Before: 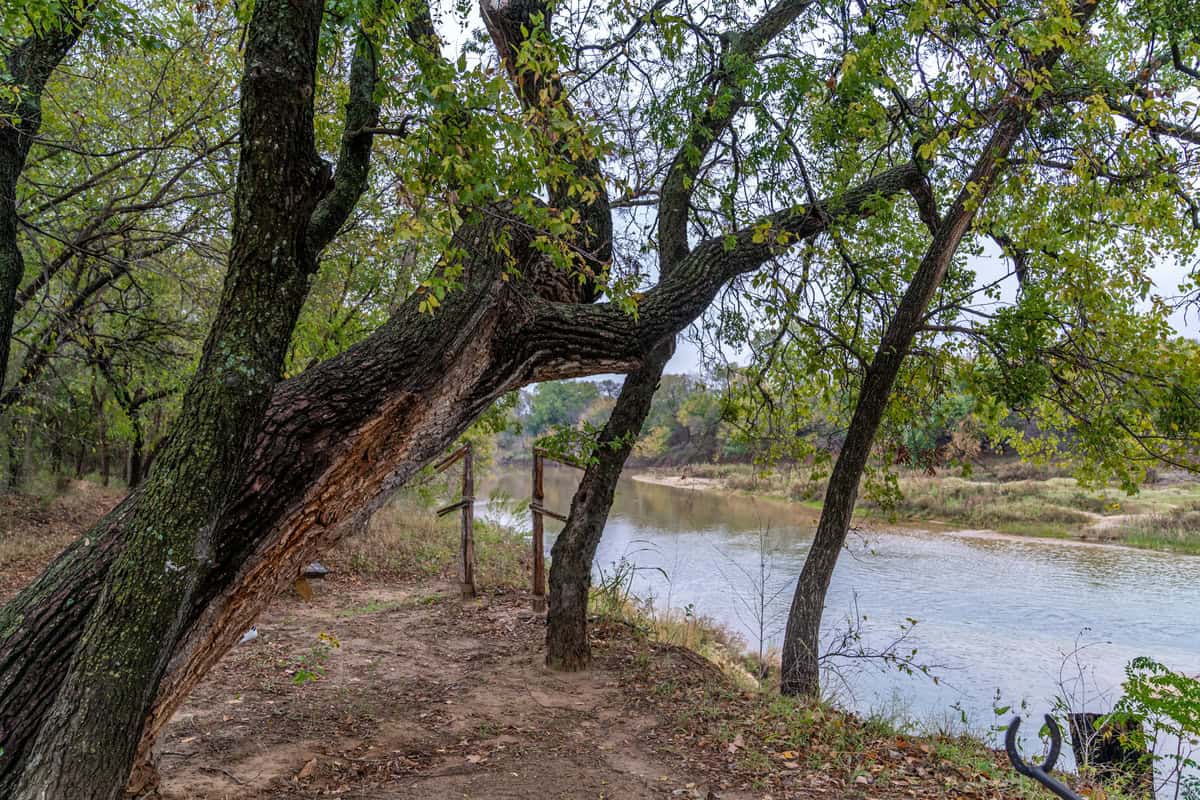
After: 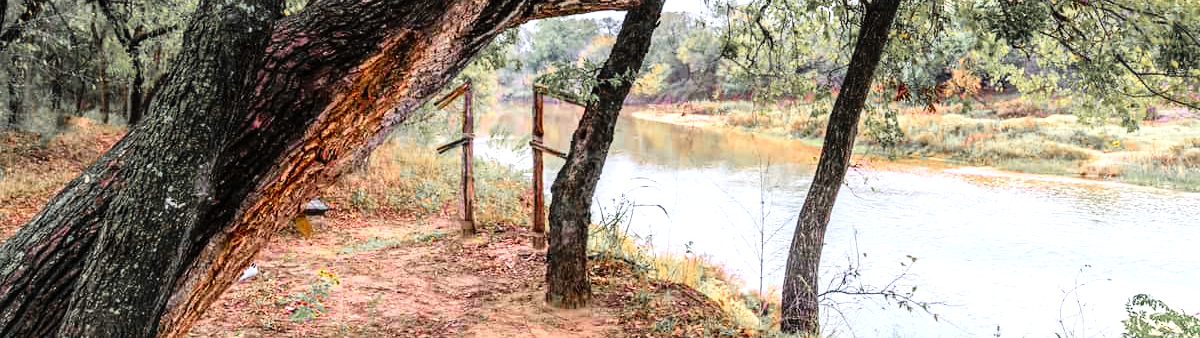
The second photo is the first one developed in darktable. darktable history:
contrast brightness saturation: contrast 0.201, brightness 0.202, saturation 0.798
crop: top 45.411%, bottom 12.251%
tone equalizer: -8 EV -1.09 EV, -7 EV -0.999 EV, -6 EV -0.838 EV, -5 EV -0.611 EV, -3 EV 0.561 EV, -2 EV 0.885 EV, -1 EV 0.993 EV, +0 EV 1.08 EV
color zones: curves: ch1 [(0, 0.638) (0.193, 0.442) (0.286, 0.15) (0.429, 0.14) (0.571, 0.142) (0.714, 0.154) (0.857, 0.175) (1, 0.638)]
